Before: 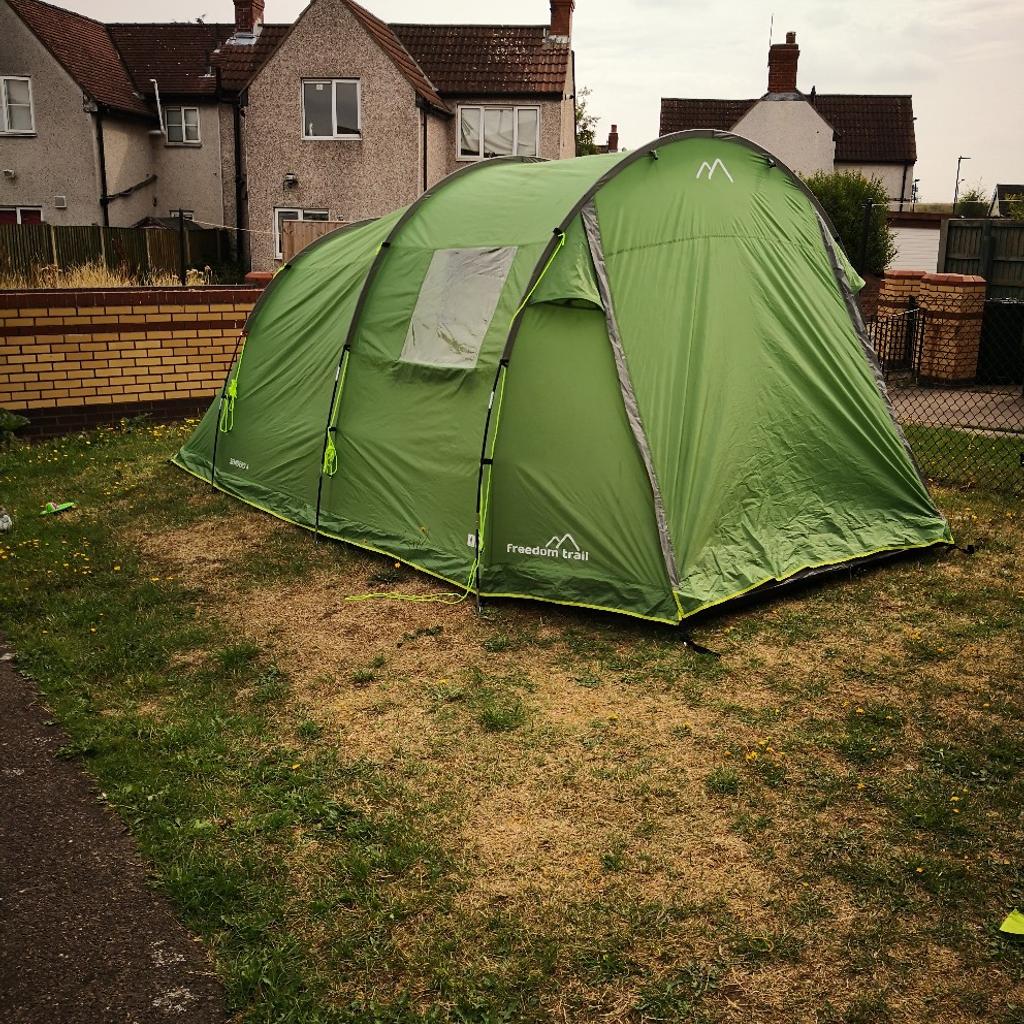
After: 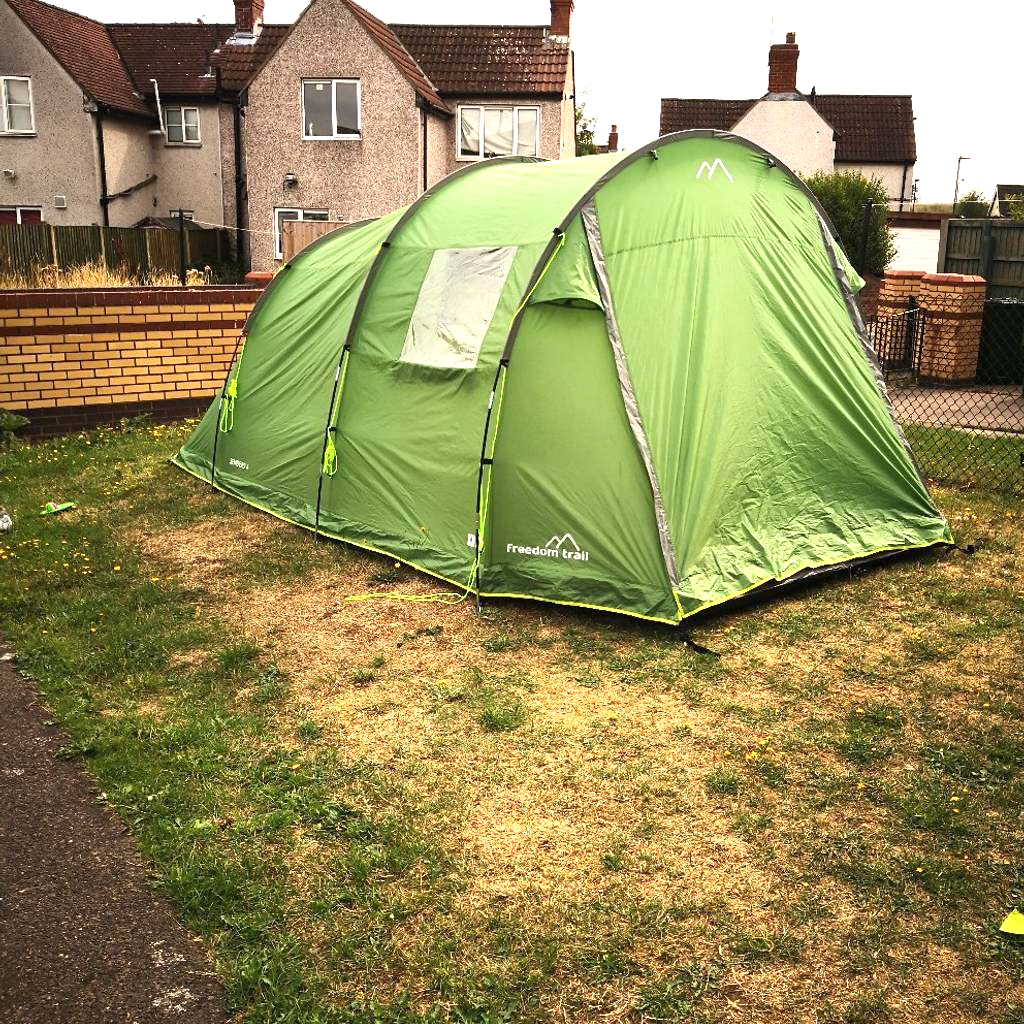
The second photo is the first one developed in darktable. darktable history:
exposure: black level correction 0, exposure 1.288 EV, compensate exposure bias true, compensate highlight preservation false
